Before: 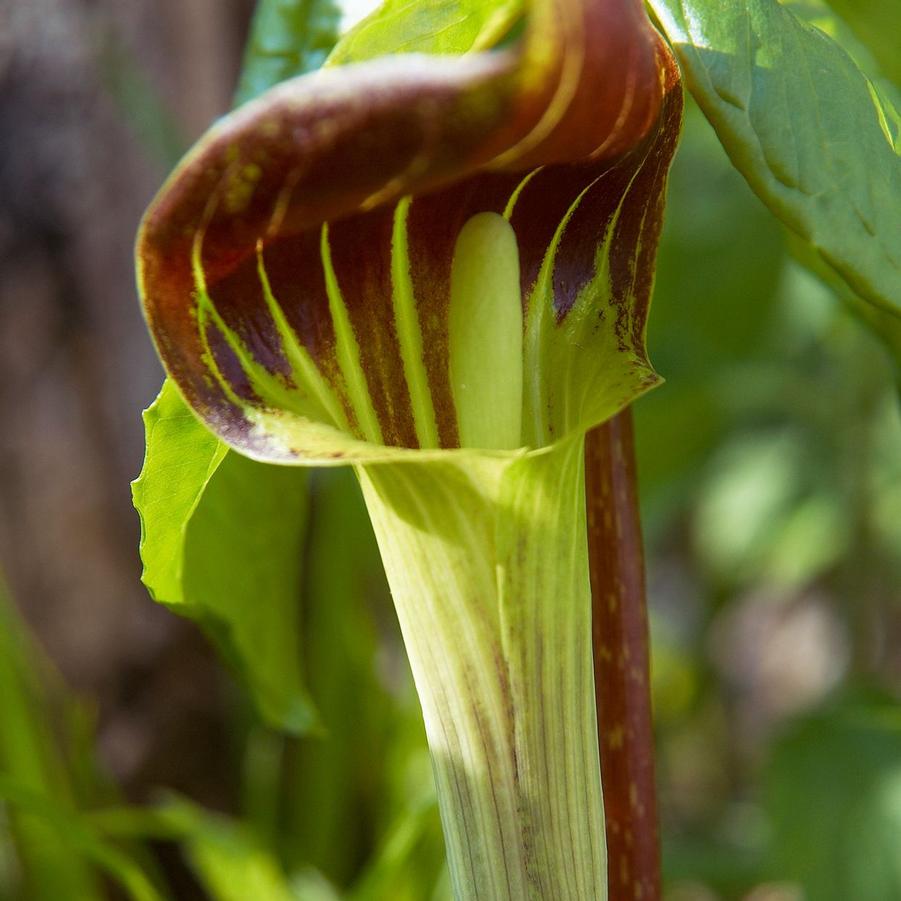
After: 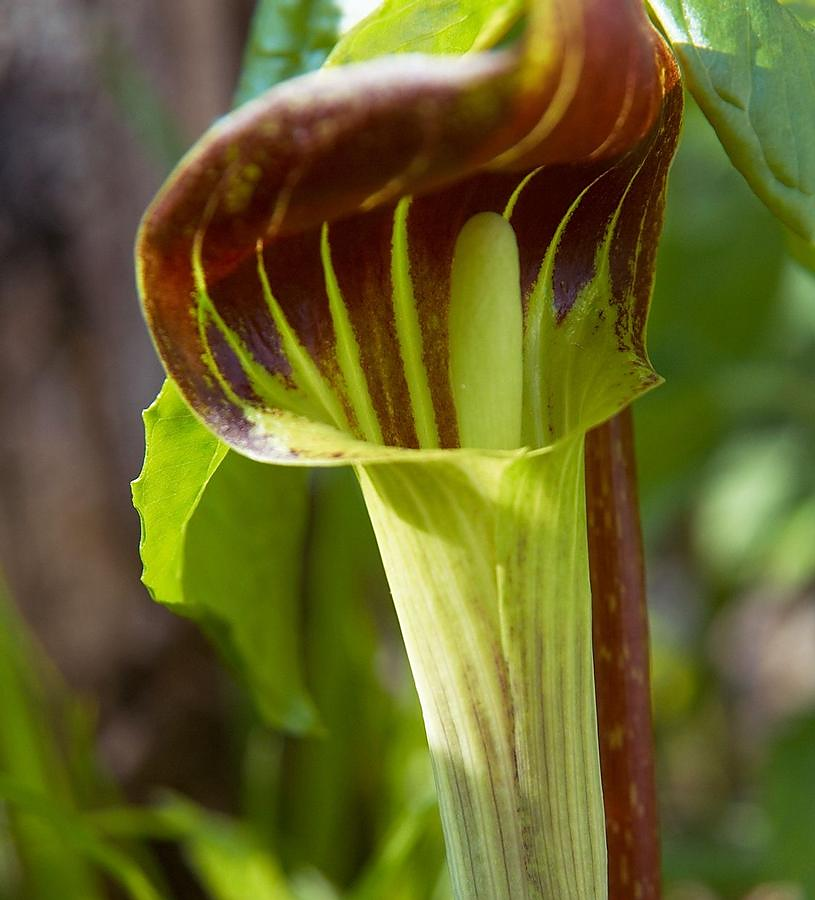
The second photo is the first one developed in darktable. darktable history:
crop: right 9.509%, bottom 0.031%
sharpen: radius 1.559, amount 0.373, threshold 1.271
